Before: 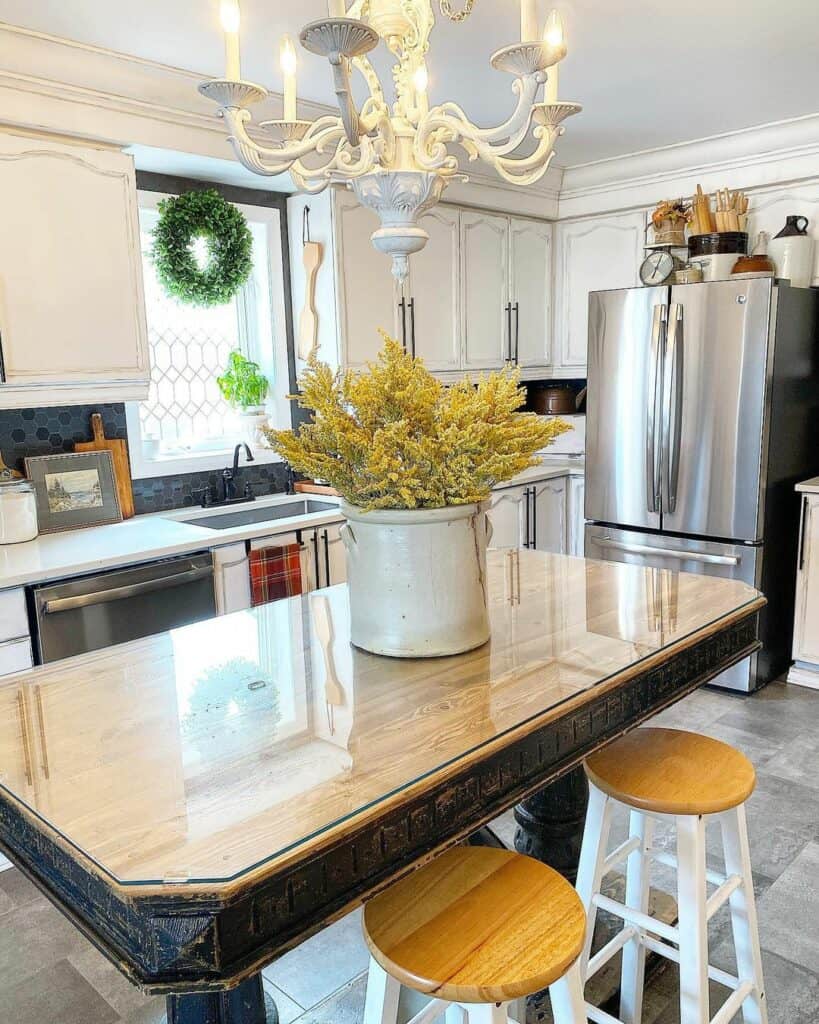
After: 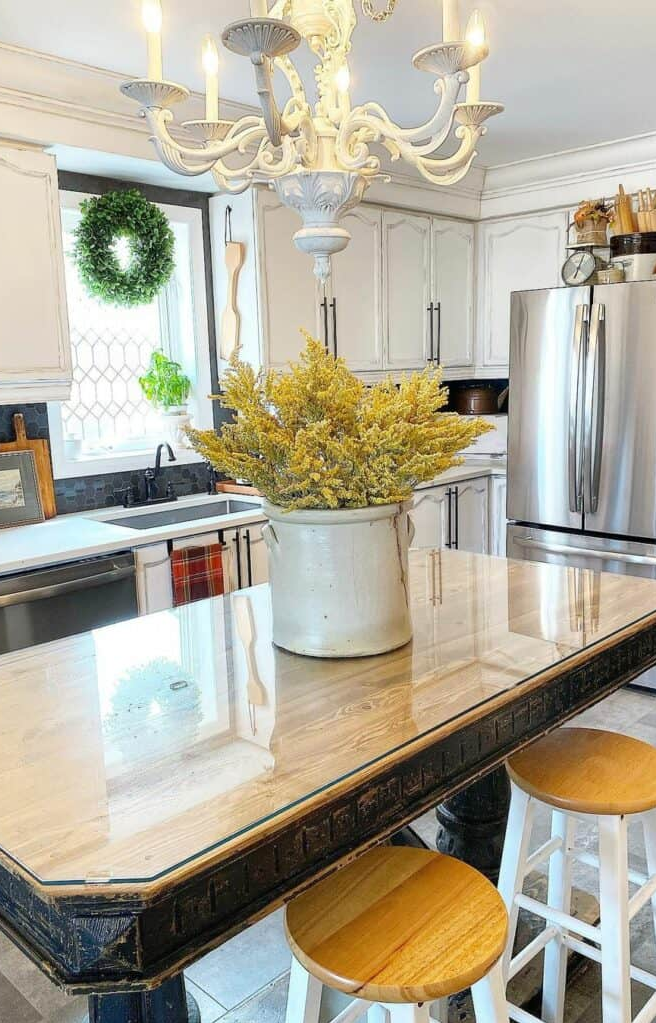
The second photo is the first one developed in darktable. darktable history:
crop and rotate: left 9.56%, right 10.296%
